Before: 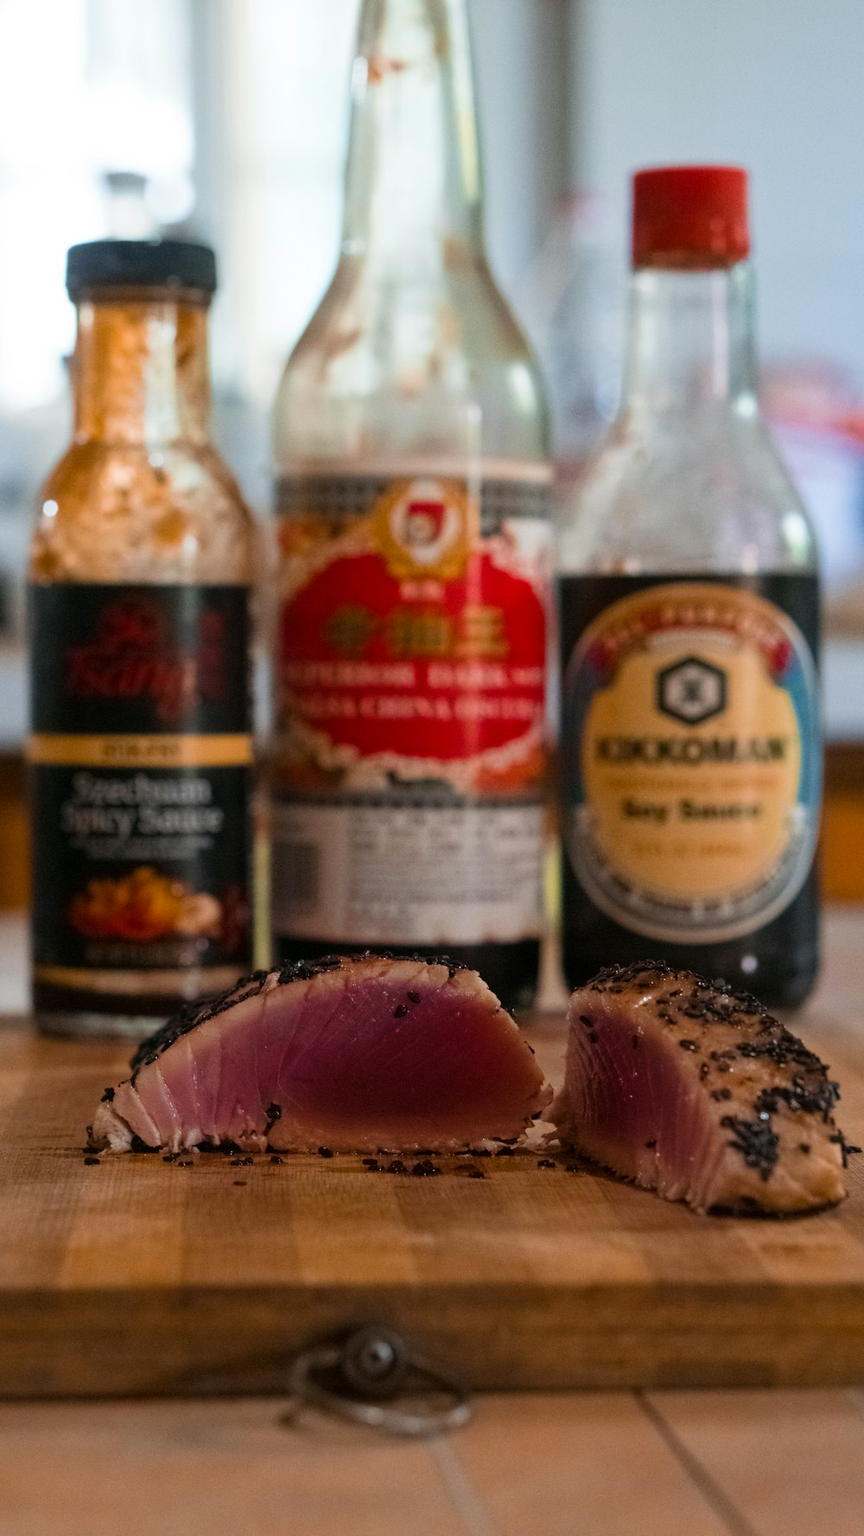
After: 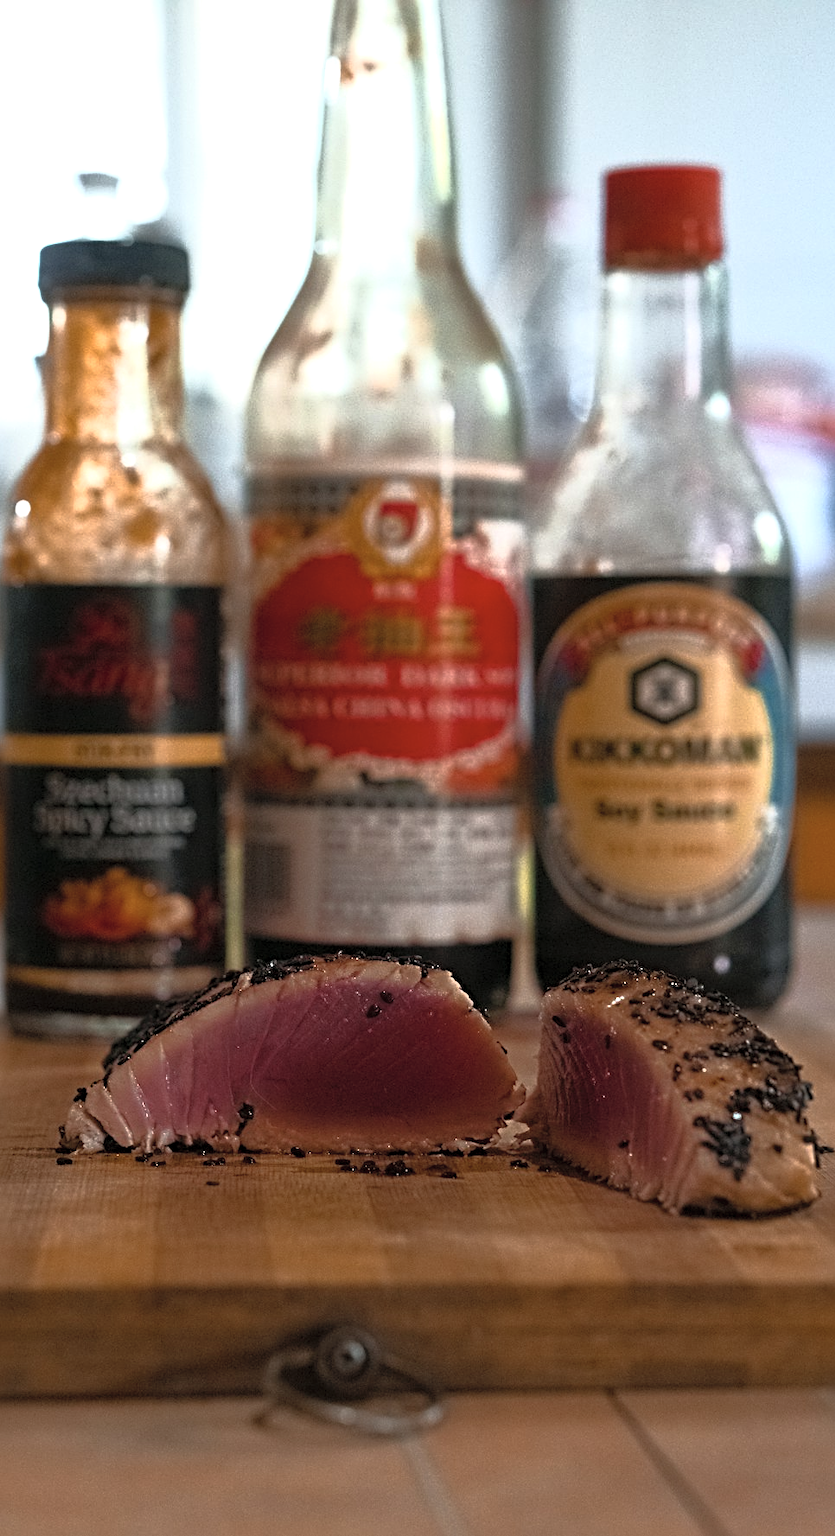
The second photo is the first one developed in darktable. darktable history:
base curve: curves: ch0 [(0, 0) (0.564, 0.291) (0.802, 0.731) (1, 1)]
contrast brightness saturation: contrast 0.14, brightness 0.21
exposure: exposure 0.559 EV, compensate highlight preservation false
sharpen: radius 4
crop and rotate: left 3.238%
